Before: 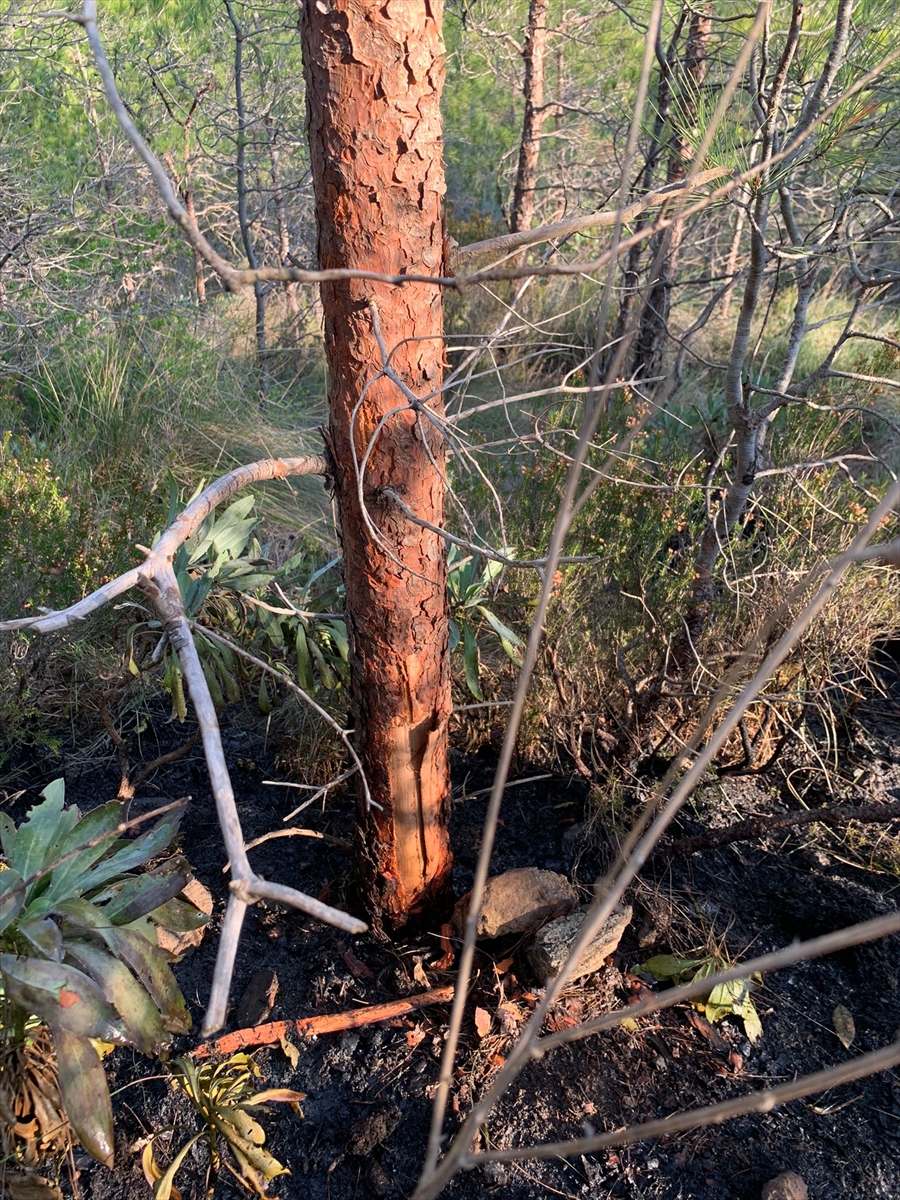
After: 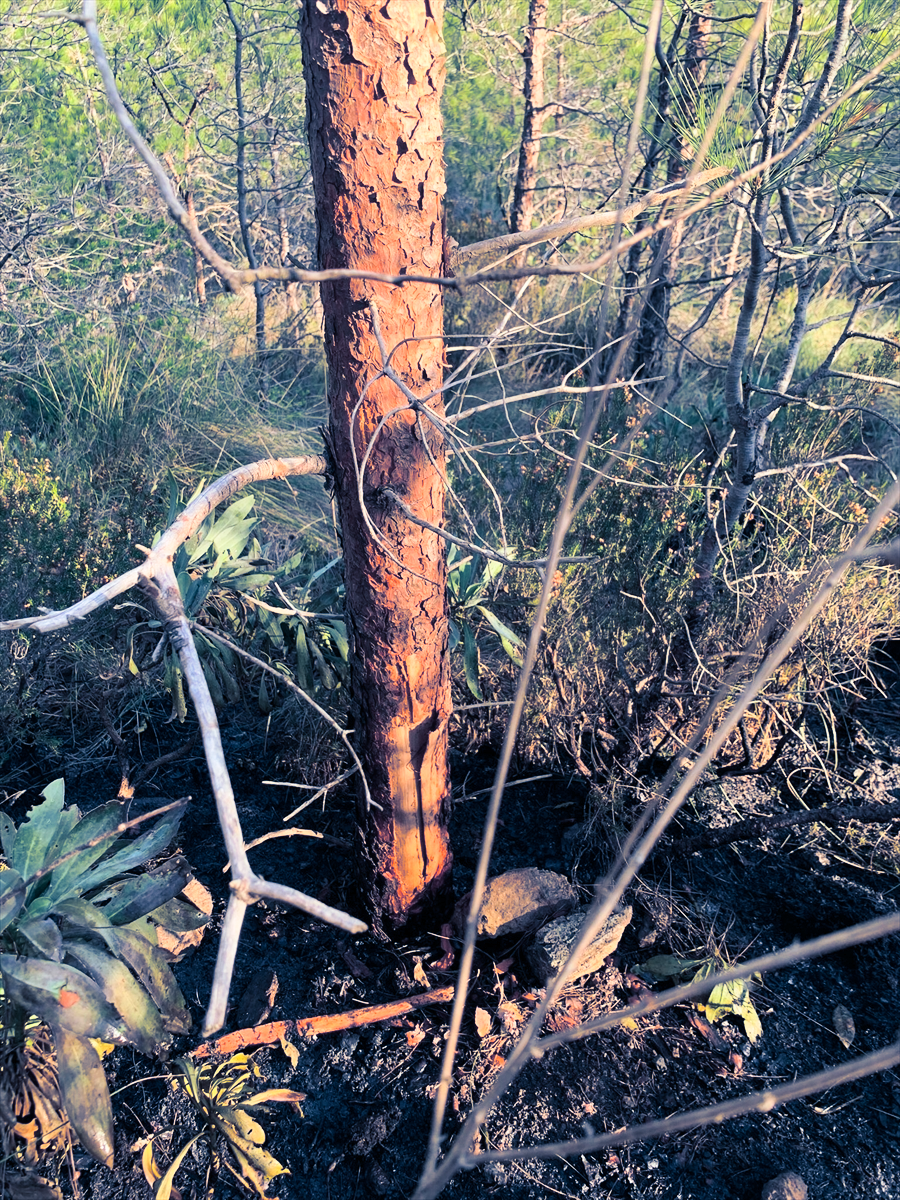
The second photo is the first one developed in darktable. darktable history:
split-toning: shadows › hue 226.8°, shadows › saturation 0.84
contrast brightness saturation: contrast 0.2, brightness 0.16, saturation 0.22
